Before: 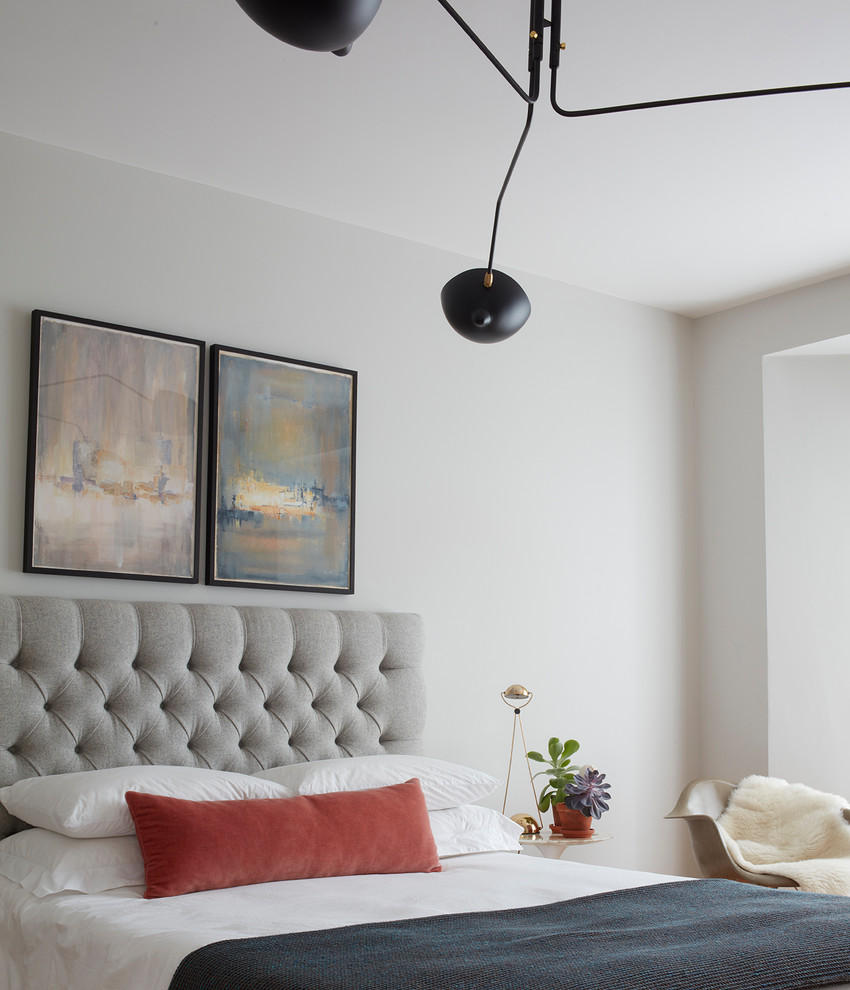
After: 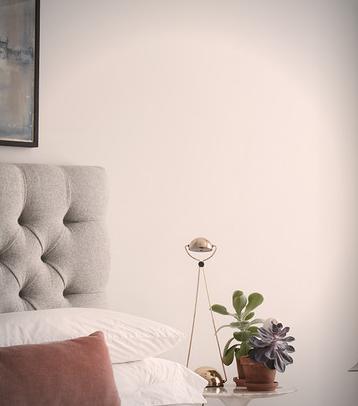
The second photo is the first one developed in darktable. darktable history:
contrast brightness saturation: contrast 0.11, saturation -0.17
white balance: red 1.127, blue 0.943
color balance rgb: perceptual saturation grading › global saturation 25%, global vibrance 20%
vignetting: on, module defaults
color correction: saturation 0.57
crop: left 37.221%, top 45.169%, right 20.63%, bottom 13.777%
